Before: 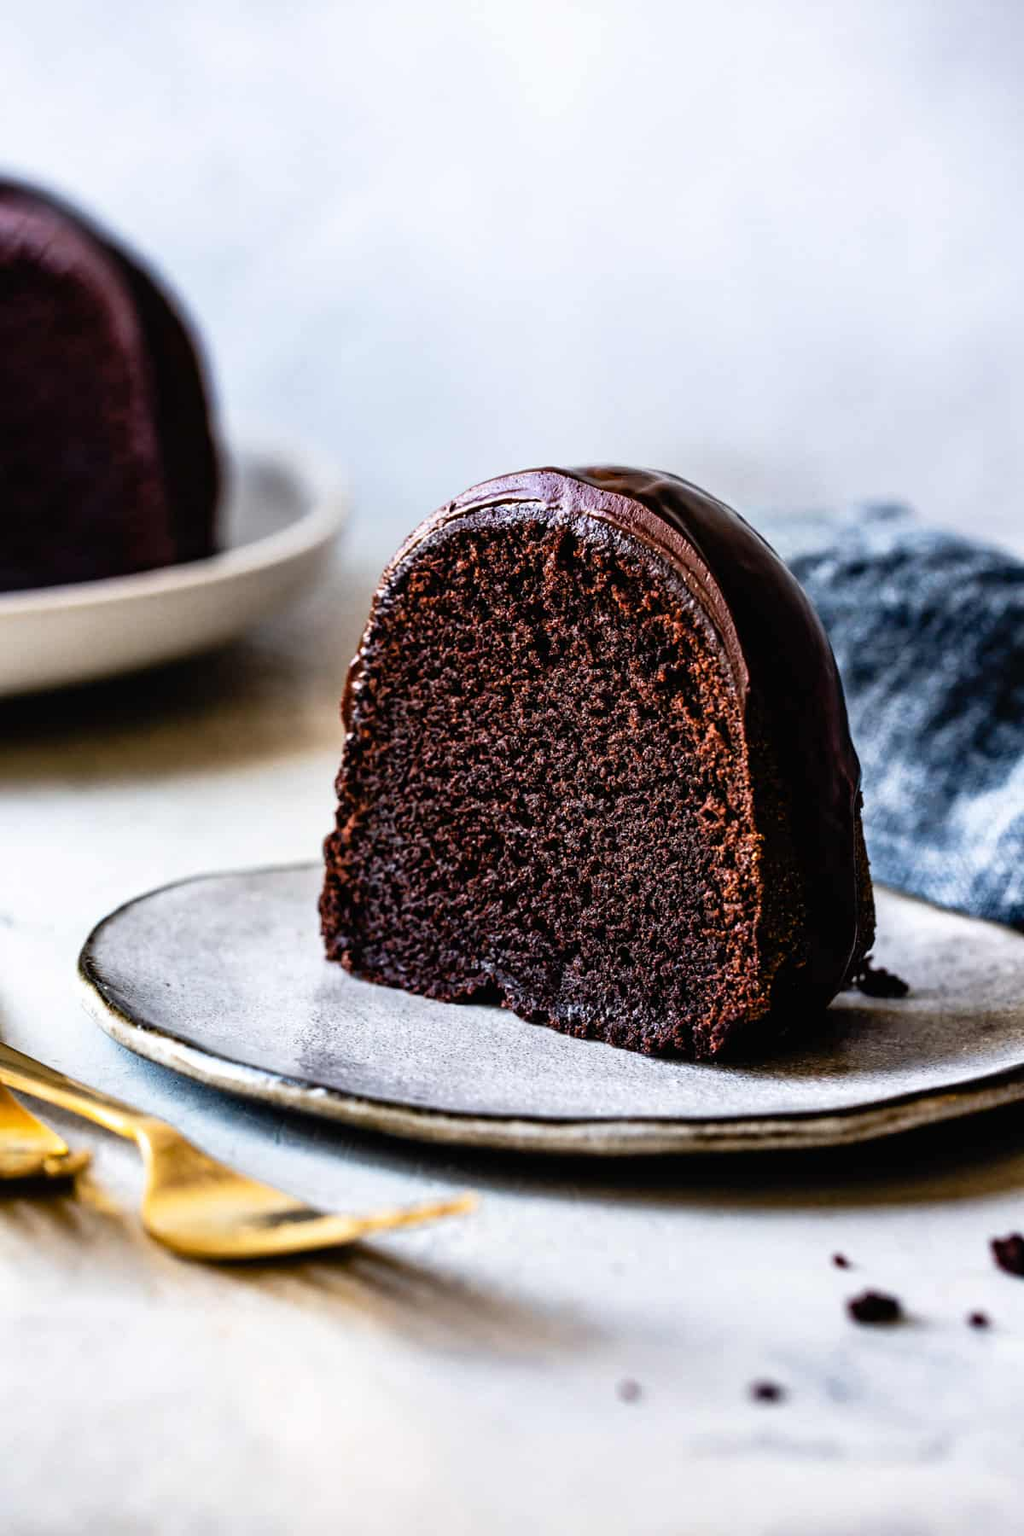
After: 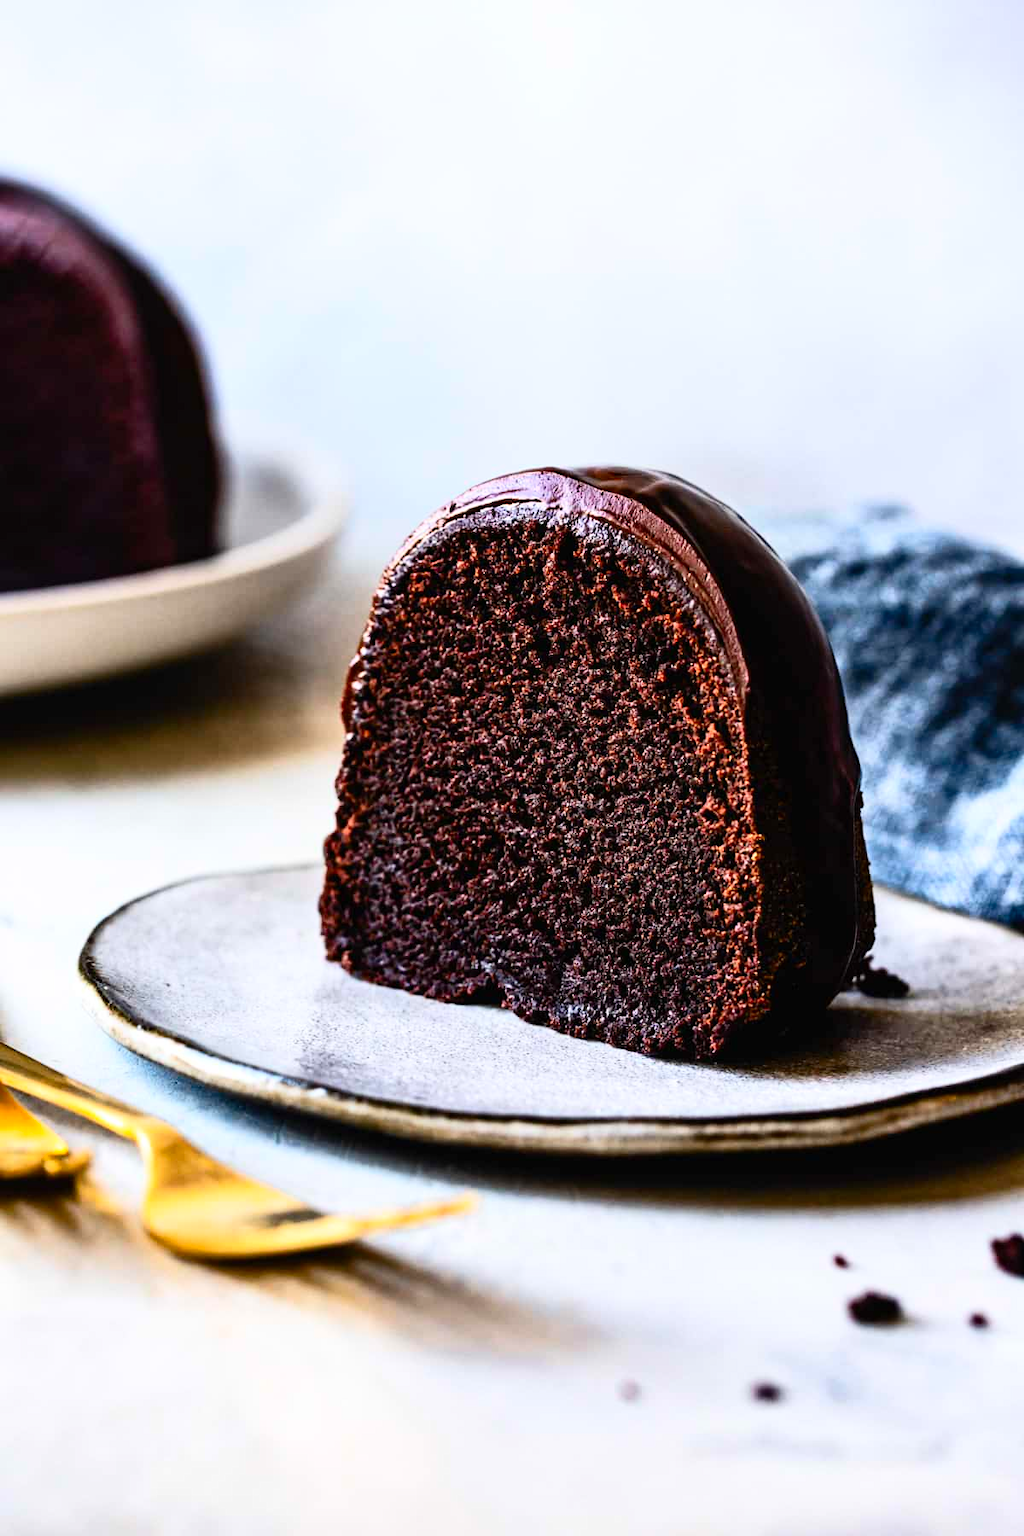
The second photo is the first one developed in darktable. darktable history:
contrast brightness saturation: contrast 0.229, brightness 0.106, saturation 0.286
